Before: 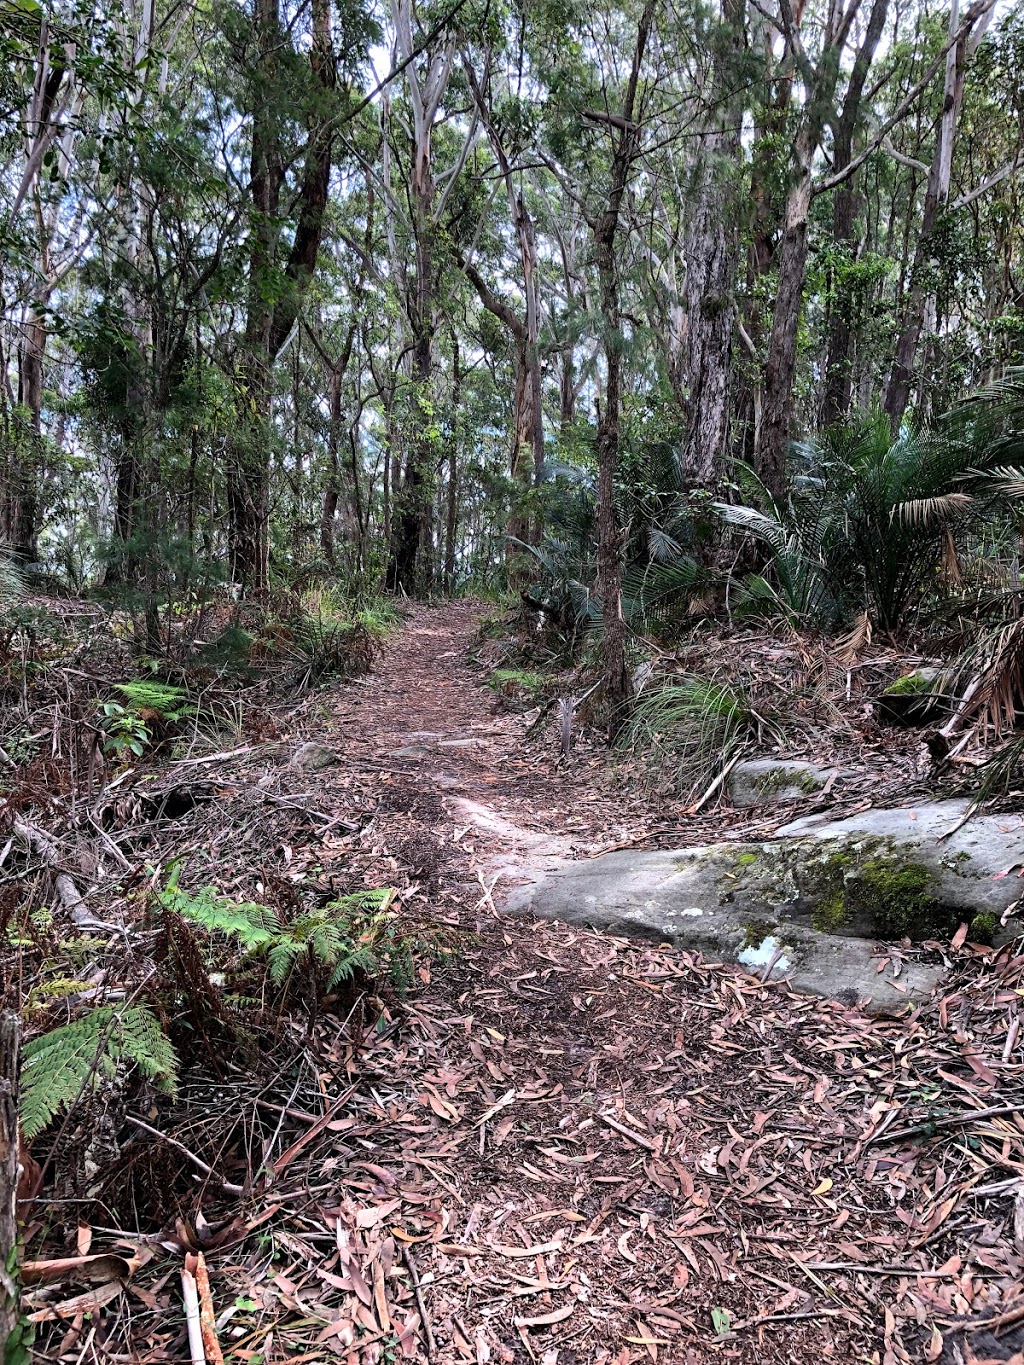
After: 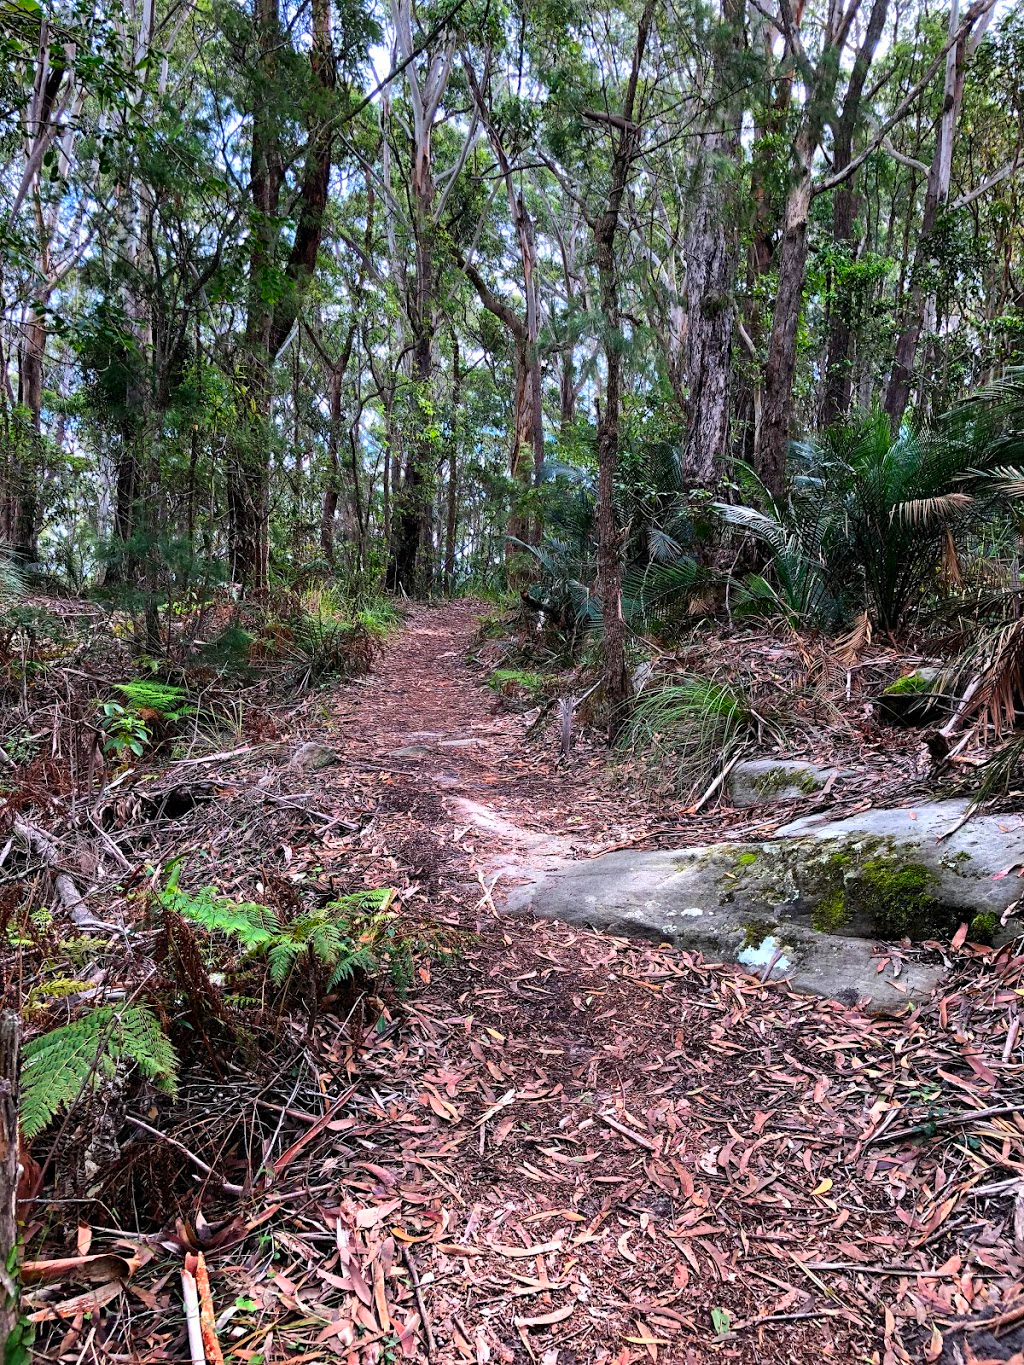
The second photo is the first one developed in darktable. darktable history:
contrast brightness saturation: saturation 0.511
